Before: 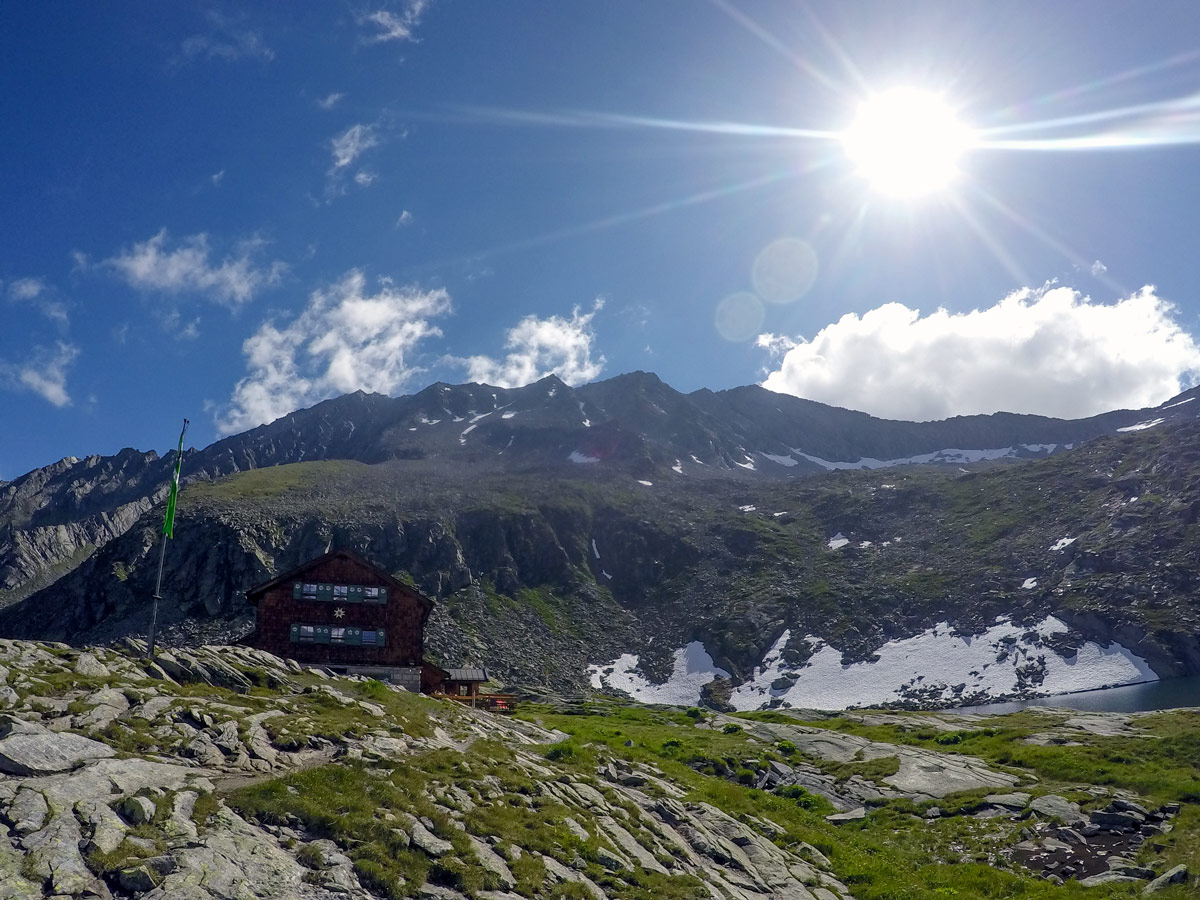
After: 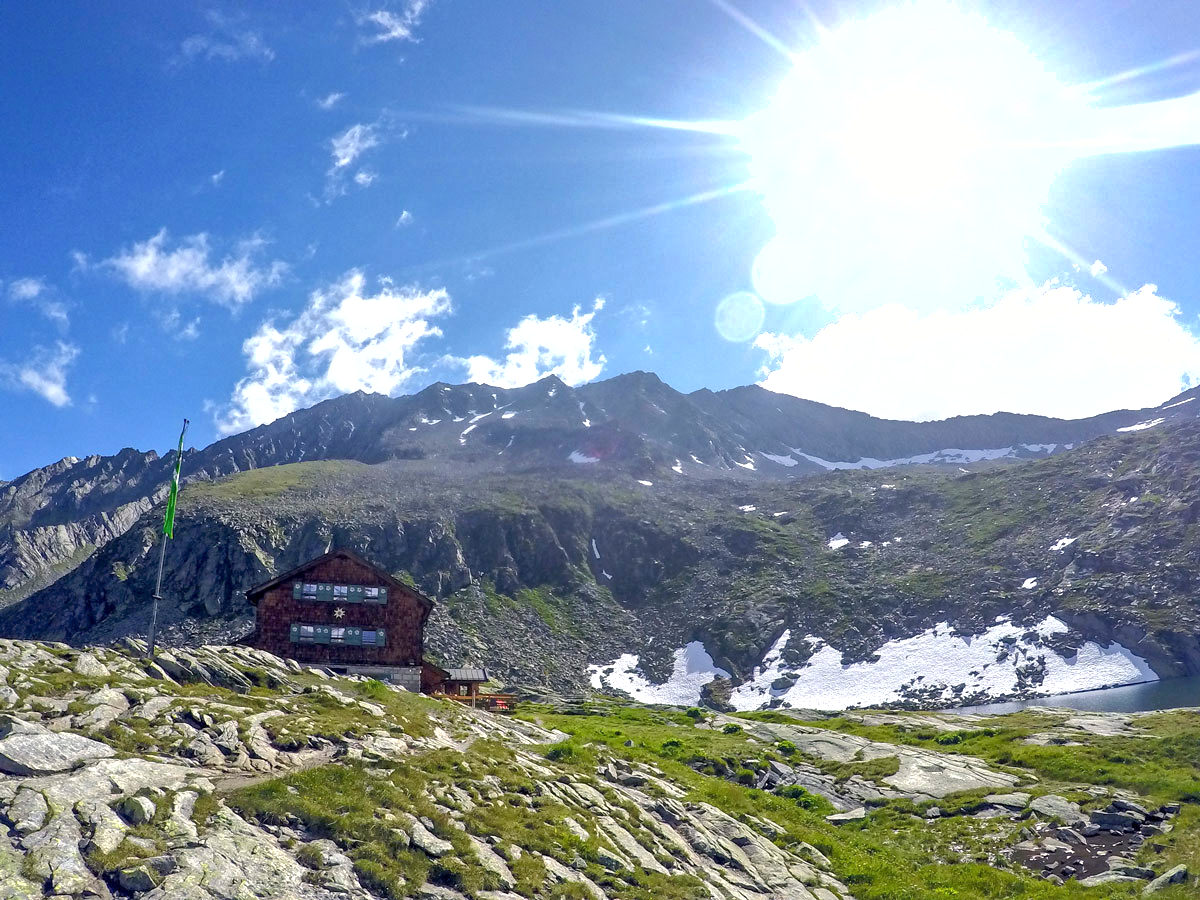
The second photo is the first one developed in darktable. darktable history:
local contrast: mode bilateral grid, contrast 28, coarseness 17, detail 116%, midtone range 0.2
shadows and highlights: highlights color adjustment 42.4%
exposure: black level correction 0, exposure 1.2 EV, compensate exposure bias true, compensate highlight preservation false
